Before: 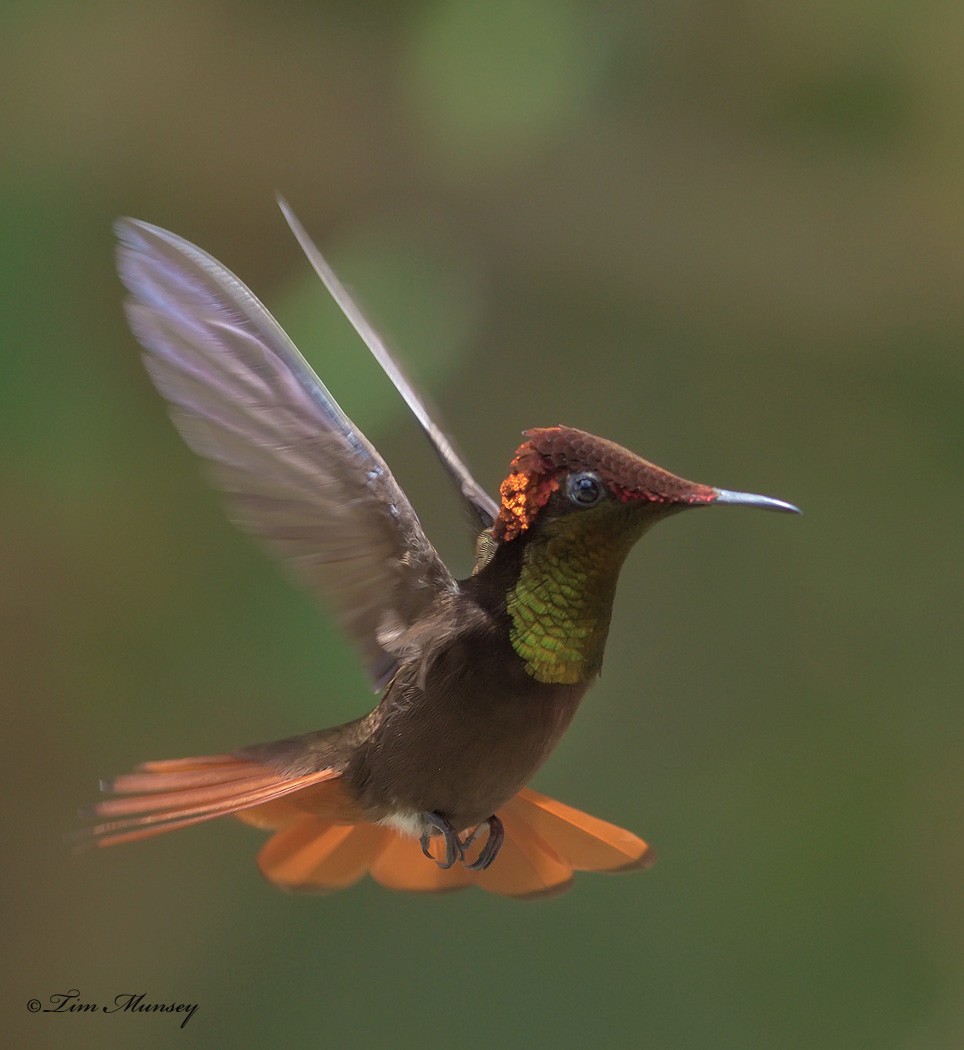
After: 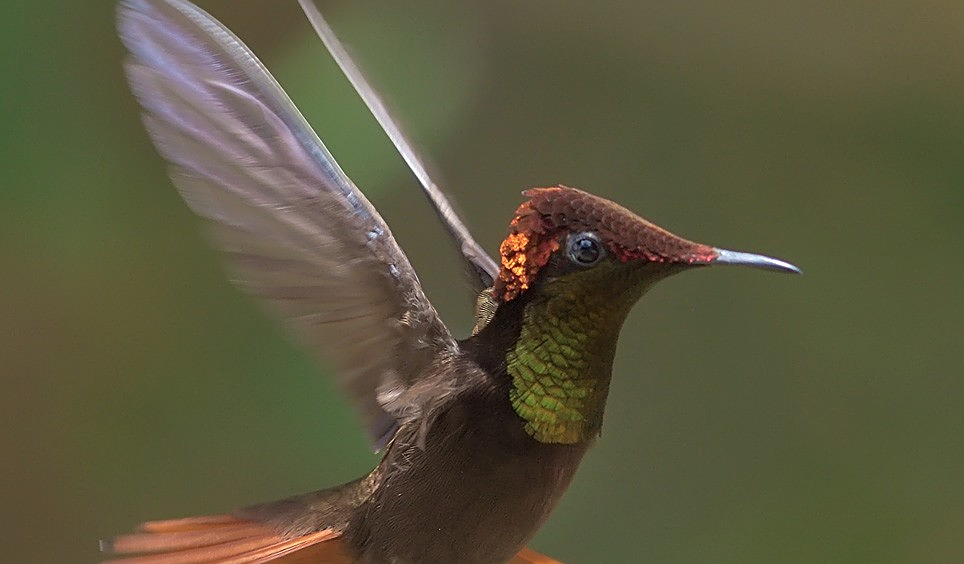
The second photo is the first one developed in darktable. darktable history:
crop and rotate: top 22.887%, bottom 23.323%
tone equalizer: edges refinement/feathering 500, mask exposure compensation -1.57 EV, preserve details no
sharpen: on, module defaults
